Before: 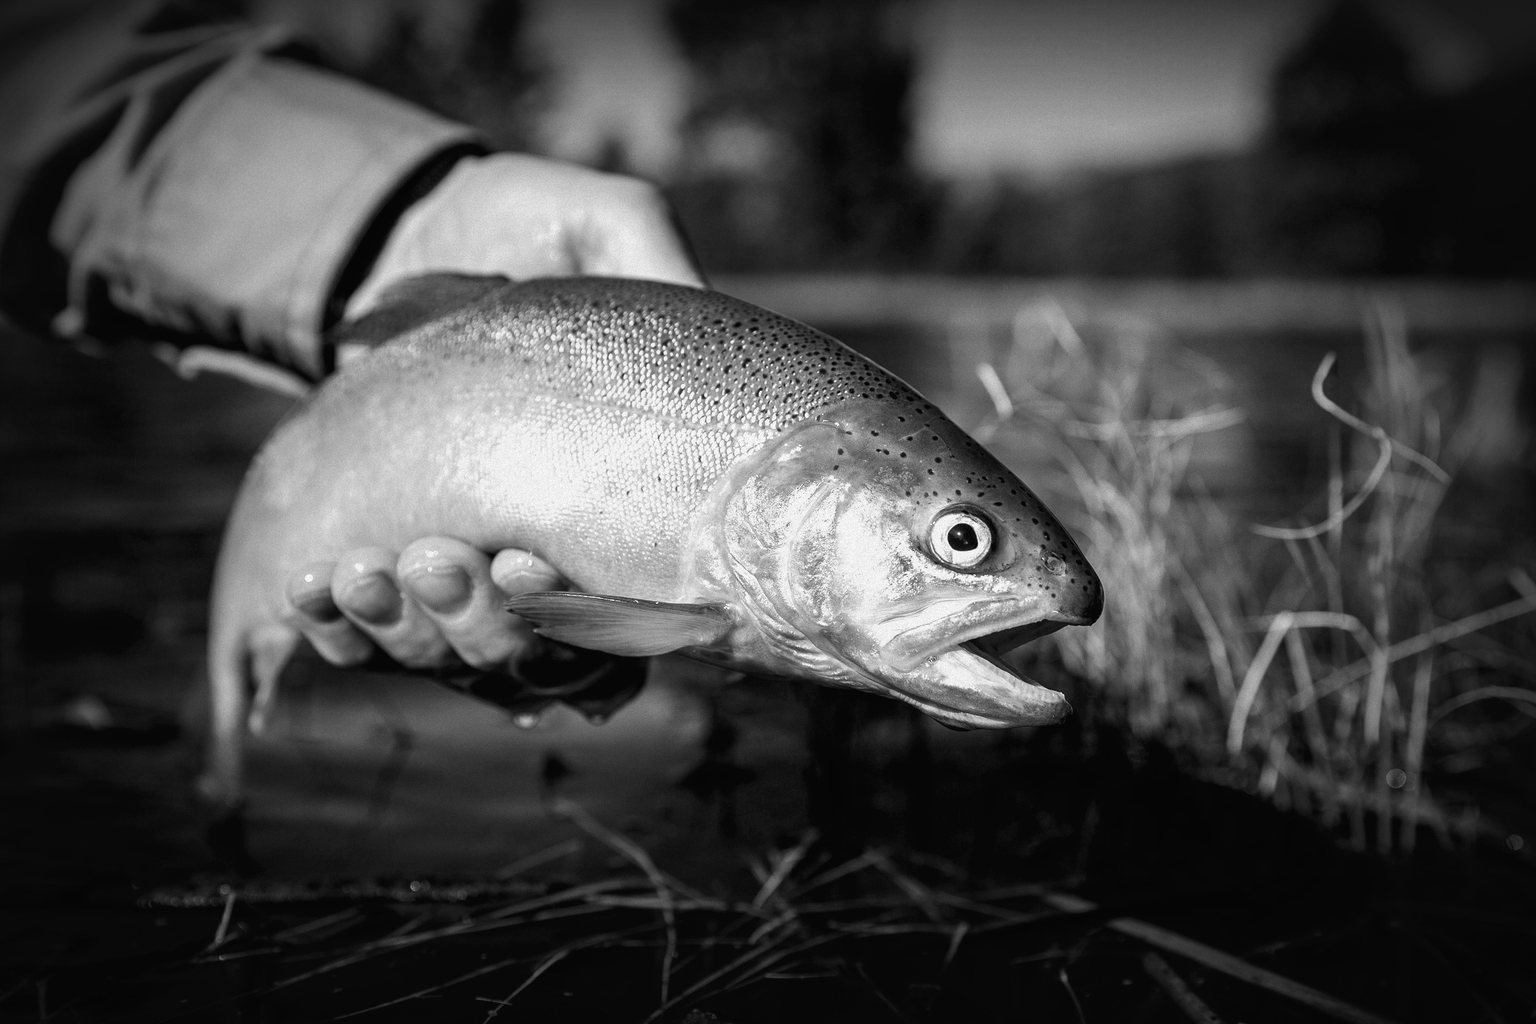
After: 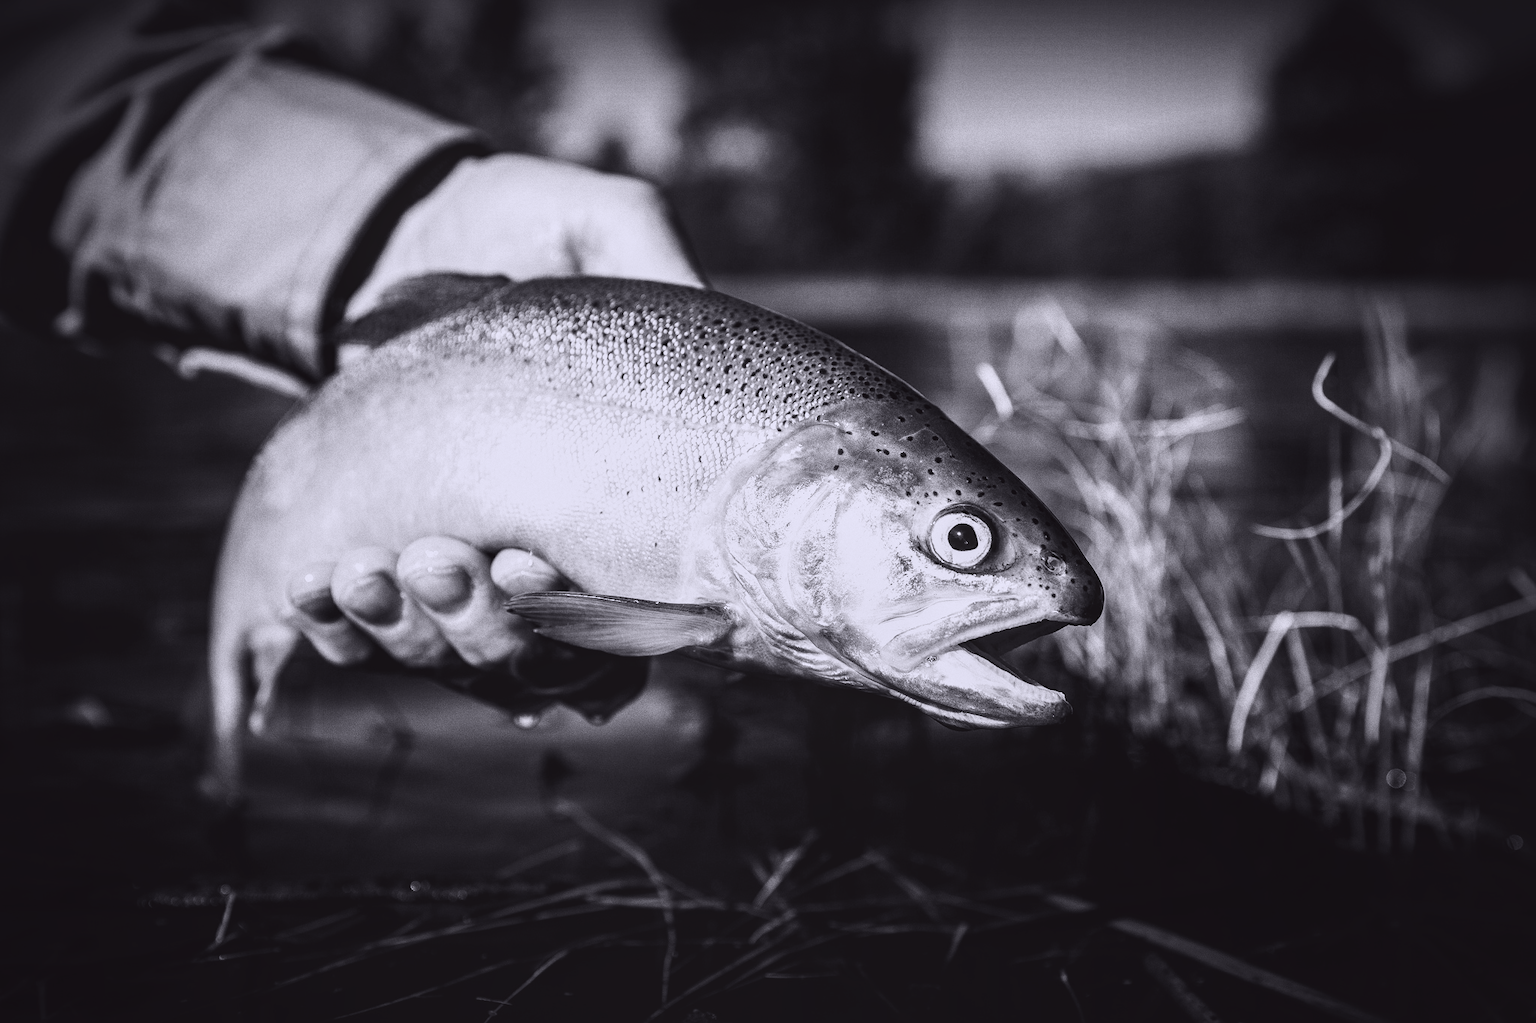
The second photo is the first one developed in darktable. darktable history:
exposure: compensate highlight preservation false
local contrast: detail 110%
tone curve: curves: ch0 [(0, 0.031) (0.145, 0.106) (0.319, 0.269) (0.495, 0.544) (0.707, 0.833) (0.859, 0.931) (1, 0.967)]; ch1 [(0, 0) (0.279, 0.218) (0.424, 0.411) (0.495, 0.504) (0.538, 0.55) (0.578, 0.595) (0.707, 0.778) (1, 1)]; ch2 [(0, 0) (0.125, 0.089) (0.353, 0.329) (0.436, 0.432) (0.552, 0.554) (0.615, 0.674) (1, 1)], color space Lab, independent channels, preserve colors none
color calibration: illuminant as shot in camera, x 0.358, y 0.373, temperature 4628.91 K
